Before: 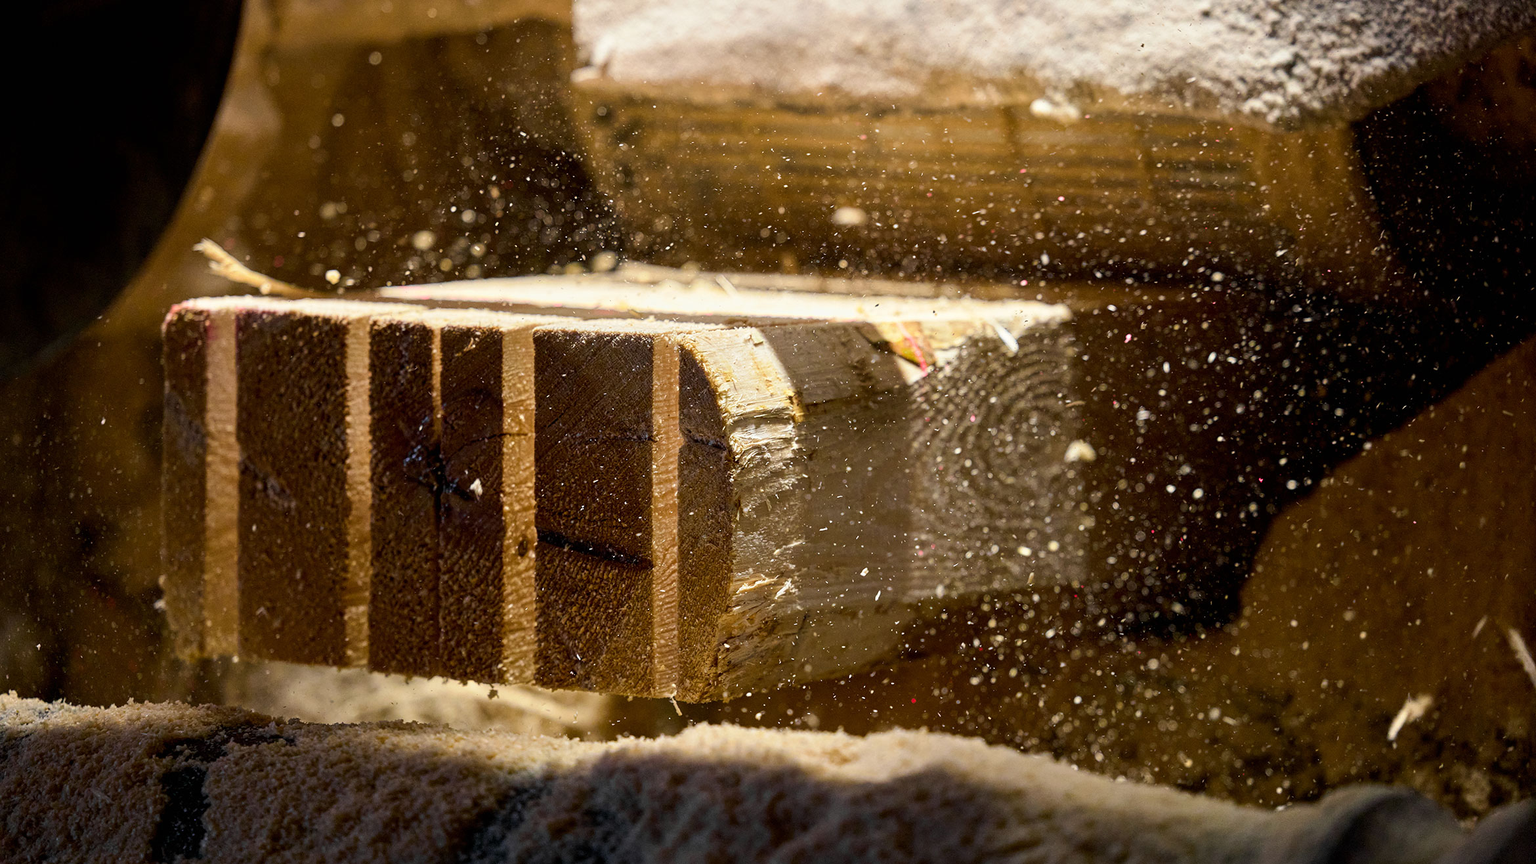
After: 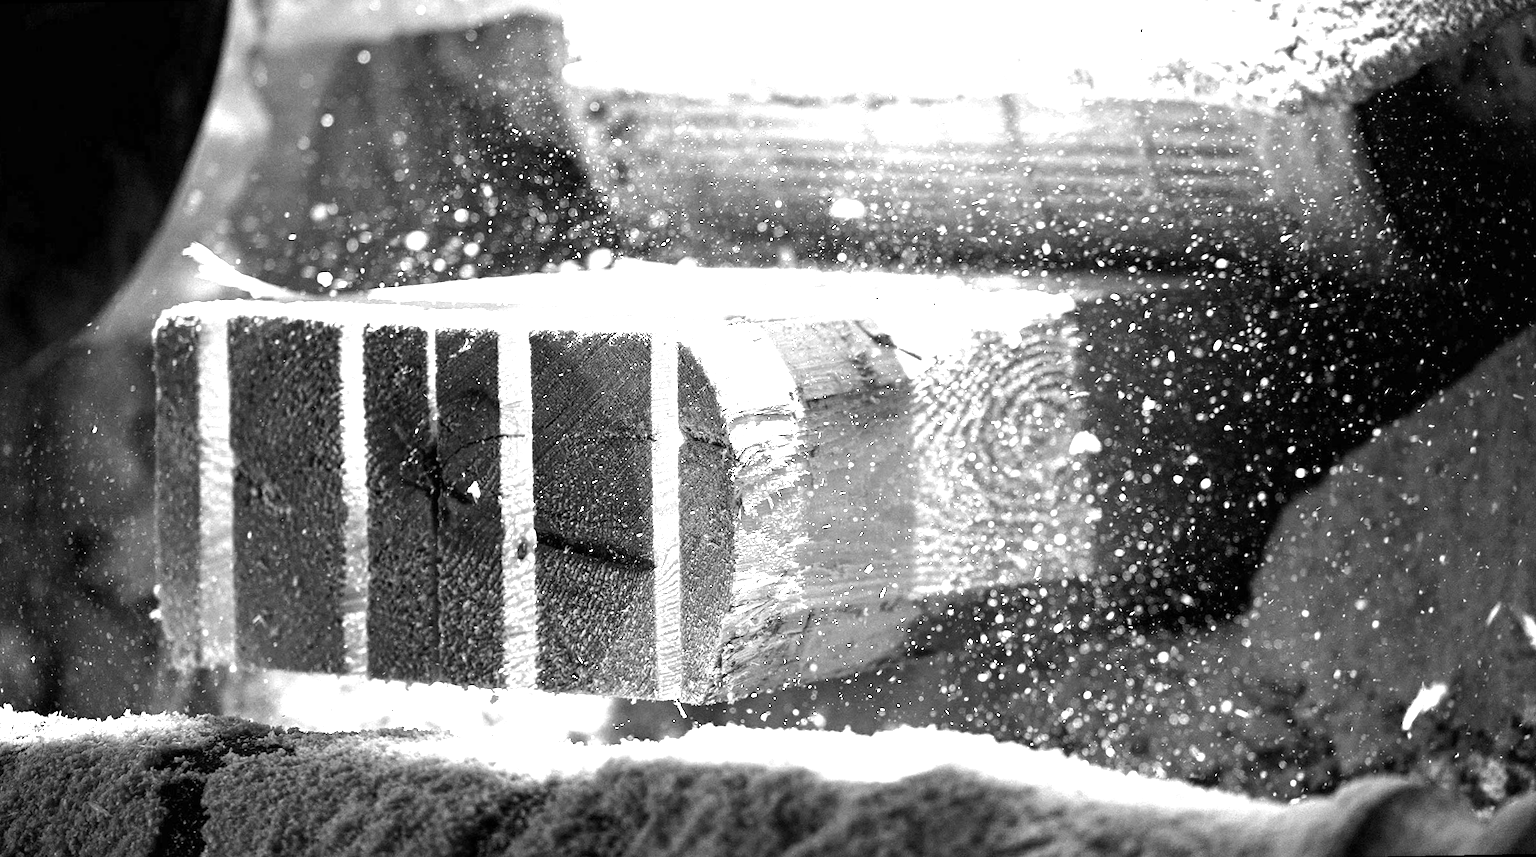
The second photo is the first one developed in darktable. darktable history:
tone equalizer: -8 EV -0.417 EV, -7 EV -0.389 EV, -6 EV -0.333 EV, -5 EV -0.222 EV, -3 EV 0.222 EV, -2 EV 0.333 EV, -1 EV 0.389 EV, +0 EV 0.417 EV, edges refinement/feathering 500, mask exposure compensation -1.25 EV, preserve details no
monochrome: a 26.22, b 42.67, size 0.8
rotate and perspective: rotation -1°, crop left 0.011, crop right 0.989, crop top 0.025, crop bottom 0.975
exposure: exposure 2 EV, compensate highlight preservation false
